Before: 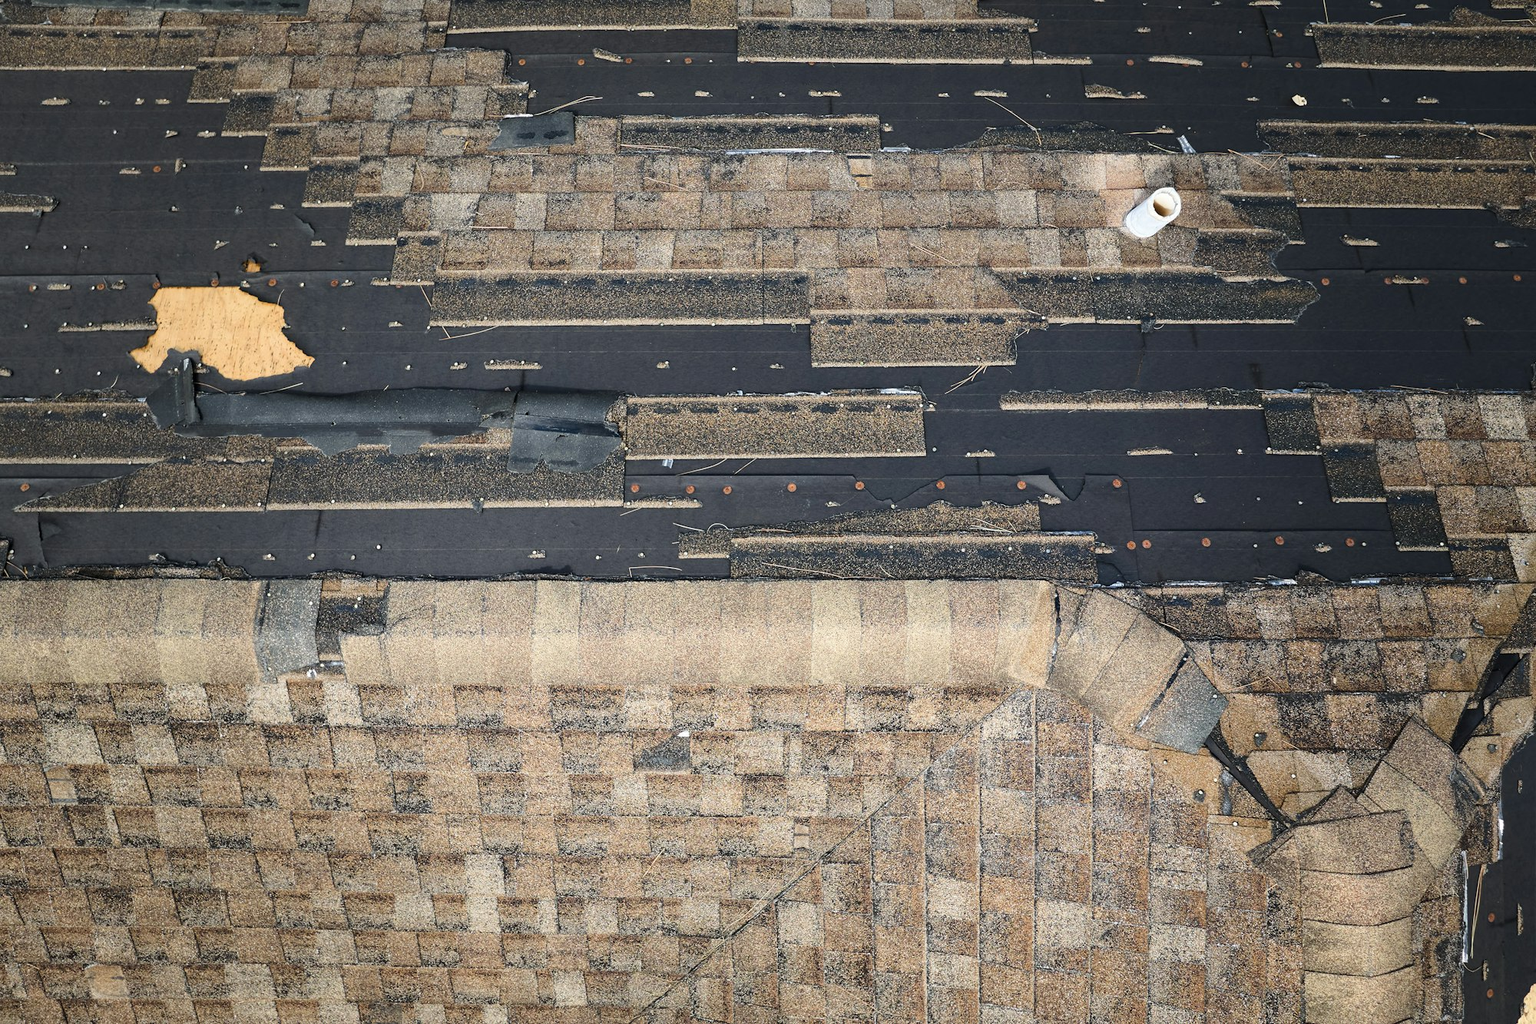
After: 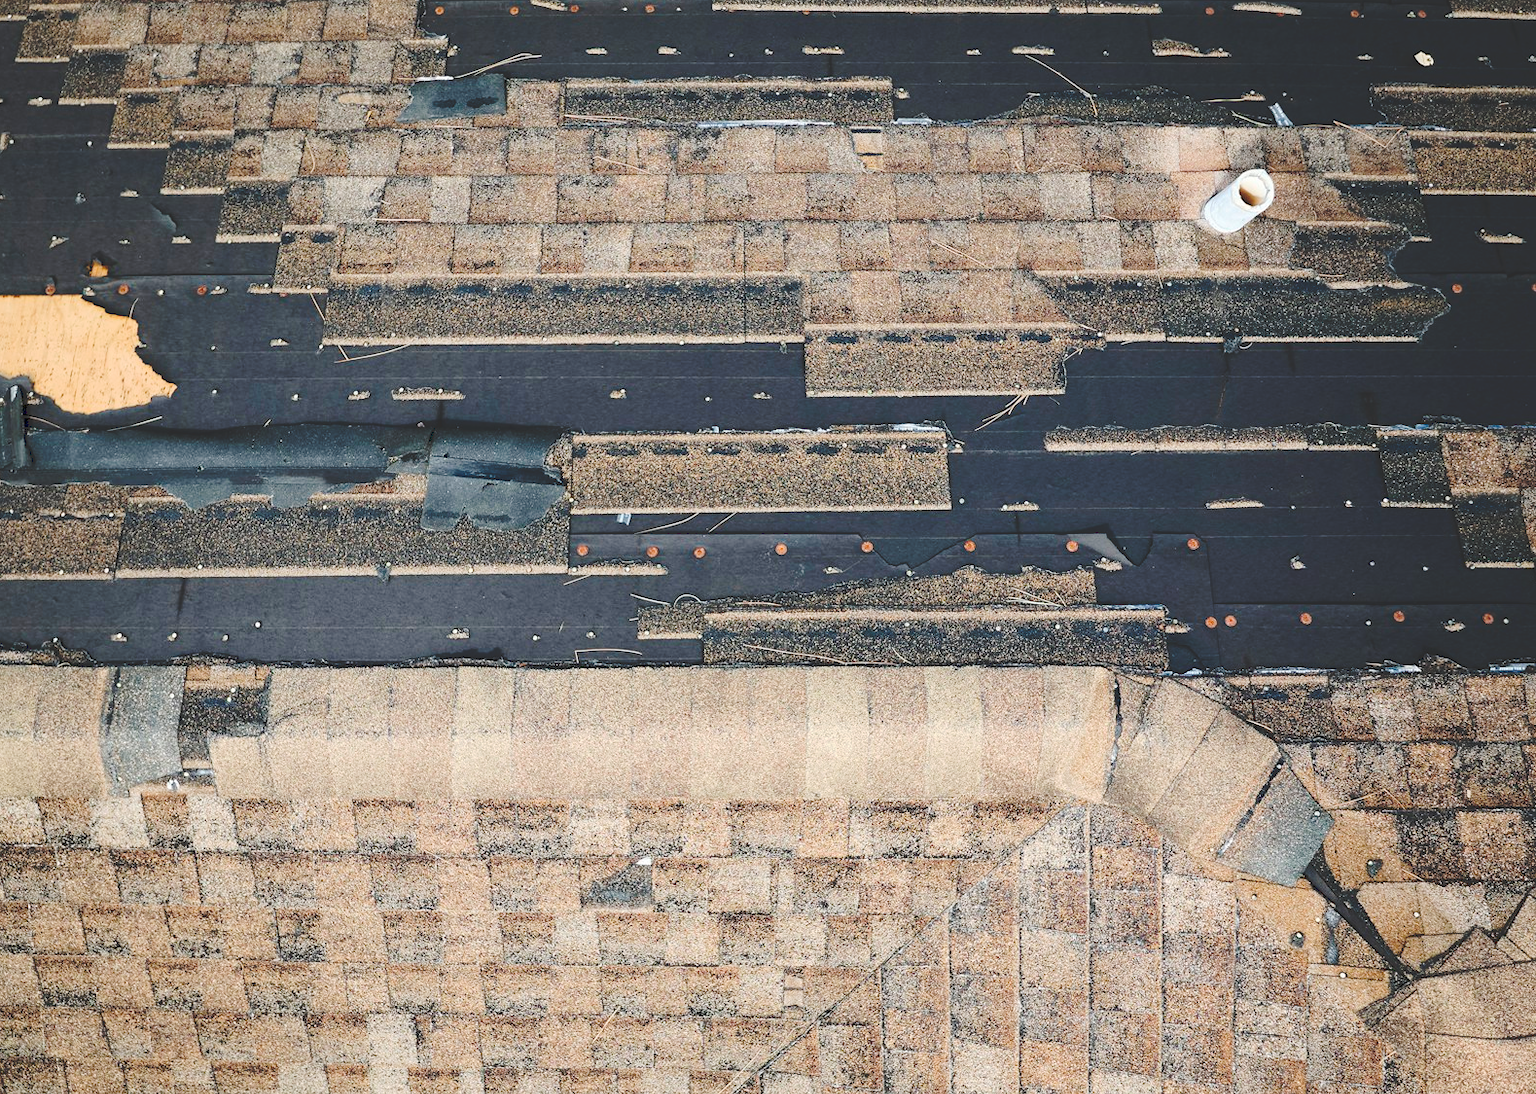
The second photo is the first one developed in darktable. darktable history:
tone curve: curves: ch0 [(0, 0) (0.003, 0.177) (0.011, 0.177) (0.025, 0.176) (0.044, 0.178) (0.069, 0.186) (0.1, 0.194) (0.136, 0.203) (0.177, 0.223) (0.224, 0.255) (0.277, 0.305) (0.335, 0.383) (0.399, 0.467) (0.468, 0.546) (0.543, 0.616) (0.623, 0.694) (0.709, 0.764) (0.801, 0.834) (0.898, 0.901) (1, 1)], preserve colors none
crop: left 11.426%, top 5.253%, right 9.578%, bottom 10.338%
velvia: strength 6.42%
